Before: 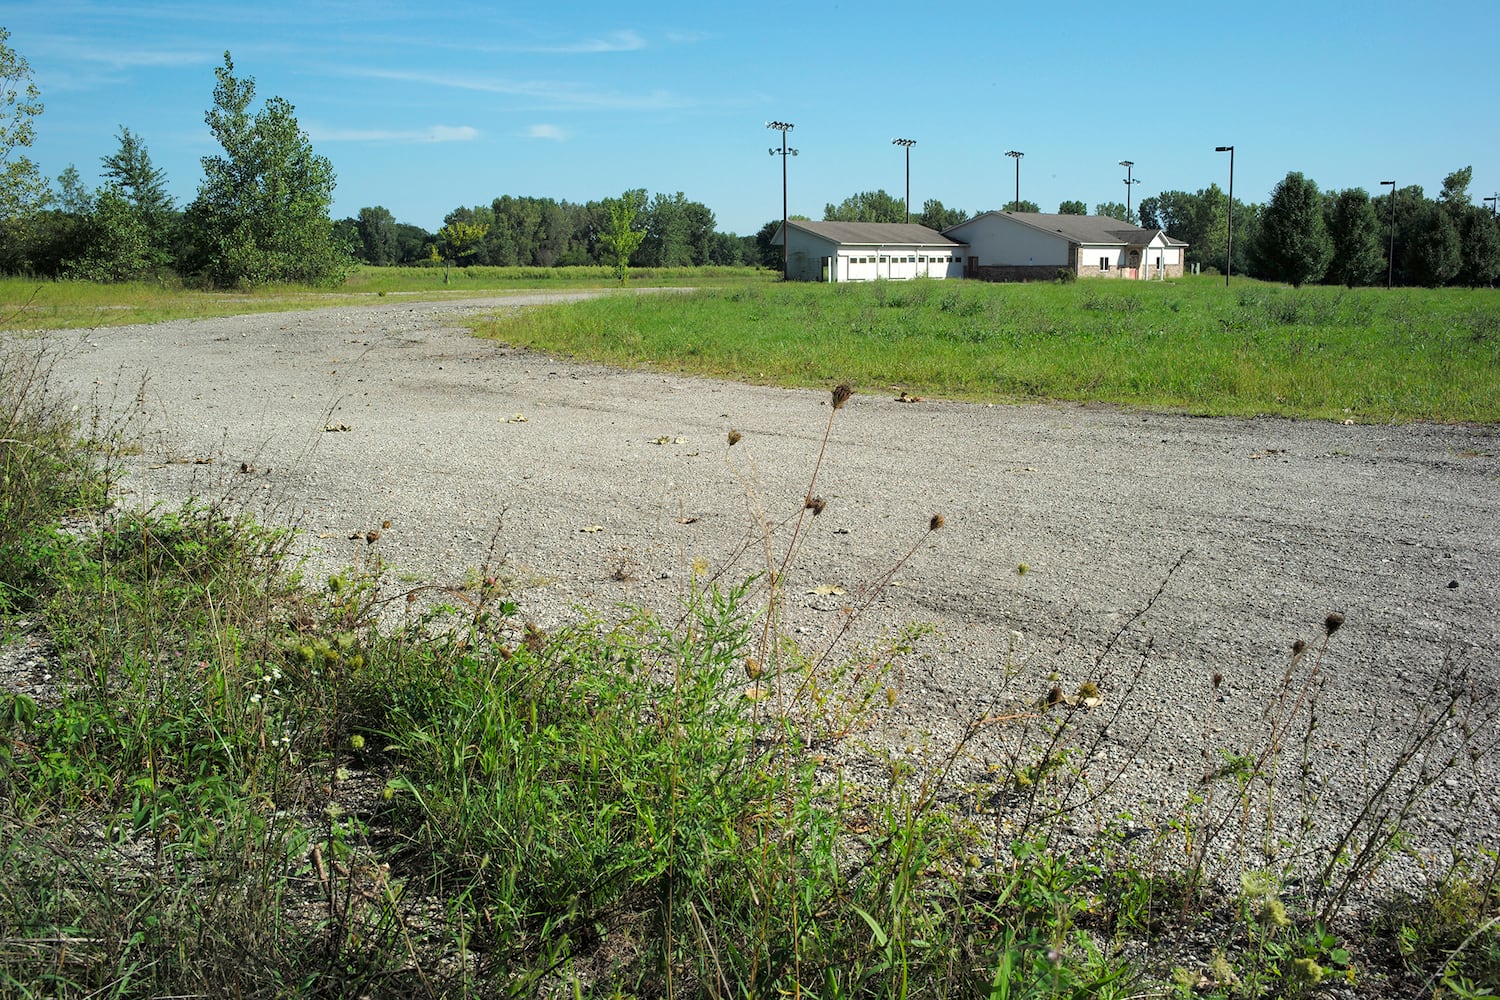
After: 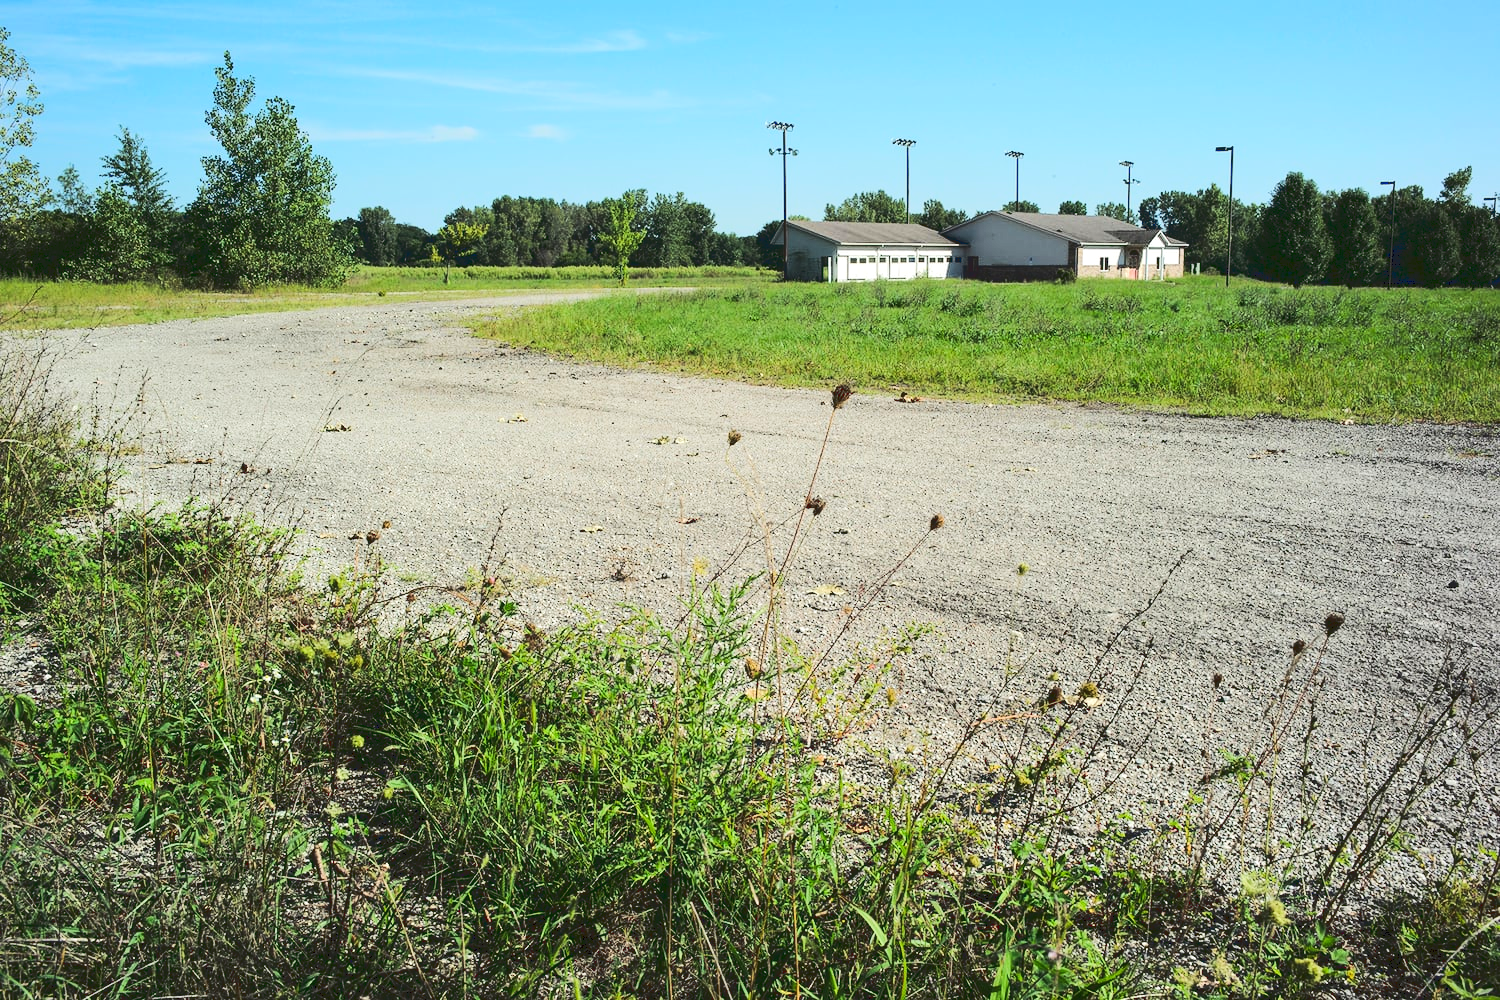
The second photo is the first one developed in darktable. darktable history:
local contrast: highlights 105%, shadows 99%, detail 119%, midtone range 0.2
tone curve: curves: ch0 [(0, 0) (0.003, 0.13) (0.011, 0.13) (0.025, 0.134) (0.044, 0.136) (0.069, 0.139) (0.1, 0.144) (0.136, 0.151) (0.177, 0.171) (0.224, 0.2) (0.277, 0.247) (0.335, 0.318) (0.399, 0.412) (0.468, 0.536) (0.543, 0.659) (0.623, 0.746) (0.709, 0.812) (0.801, 0.871) (0.898, 0.915) (1, 1)], color space Lab, linked channels, preserve colors none
